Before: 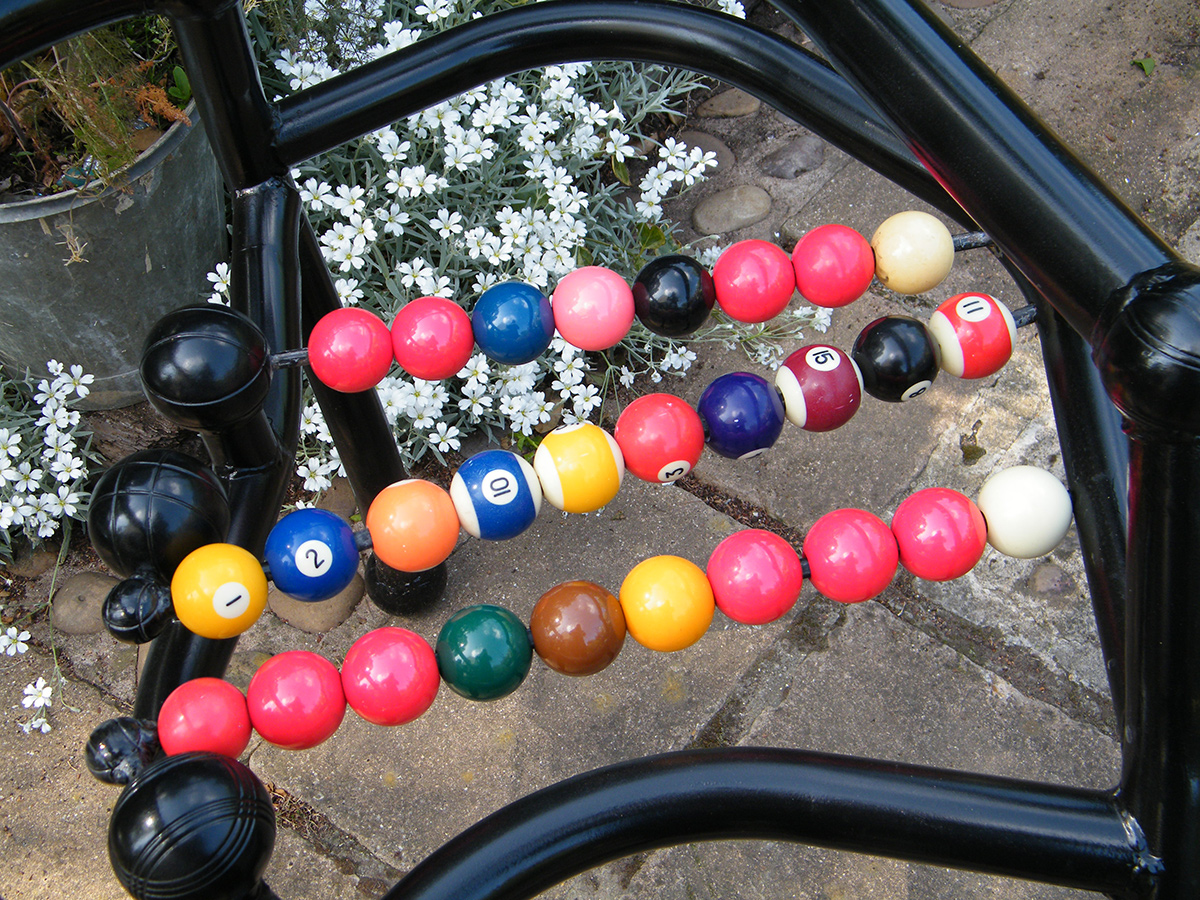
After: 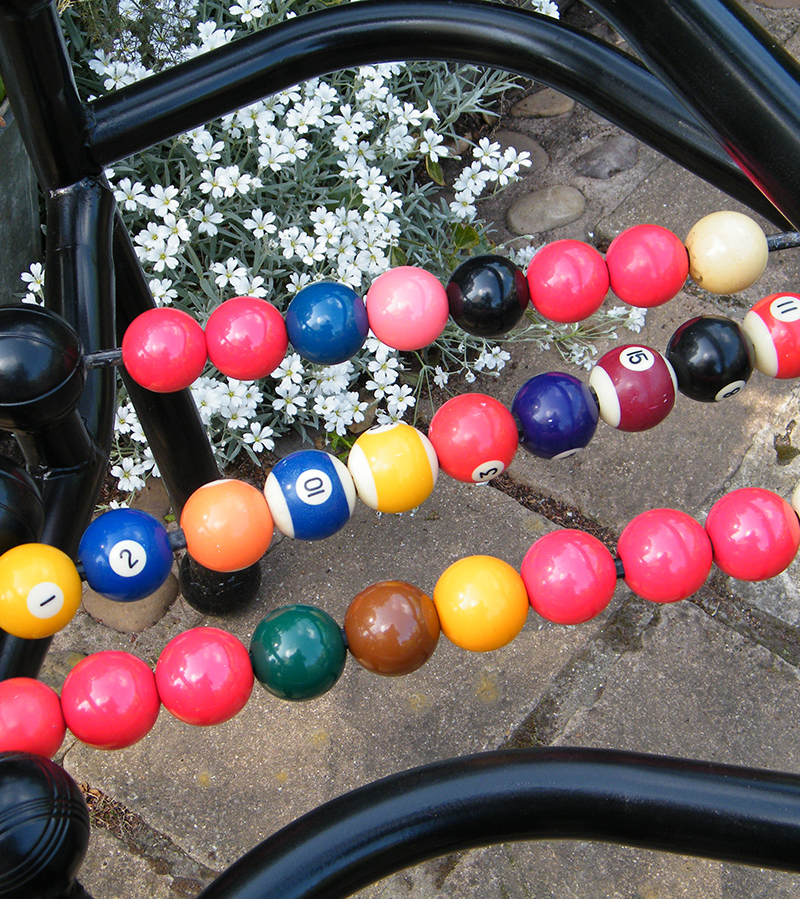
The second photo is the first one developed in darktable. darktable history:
crop and rotate: left 15.519%, right 17.767%
